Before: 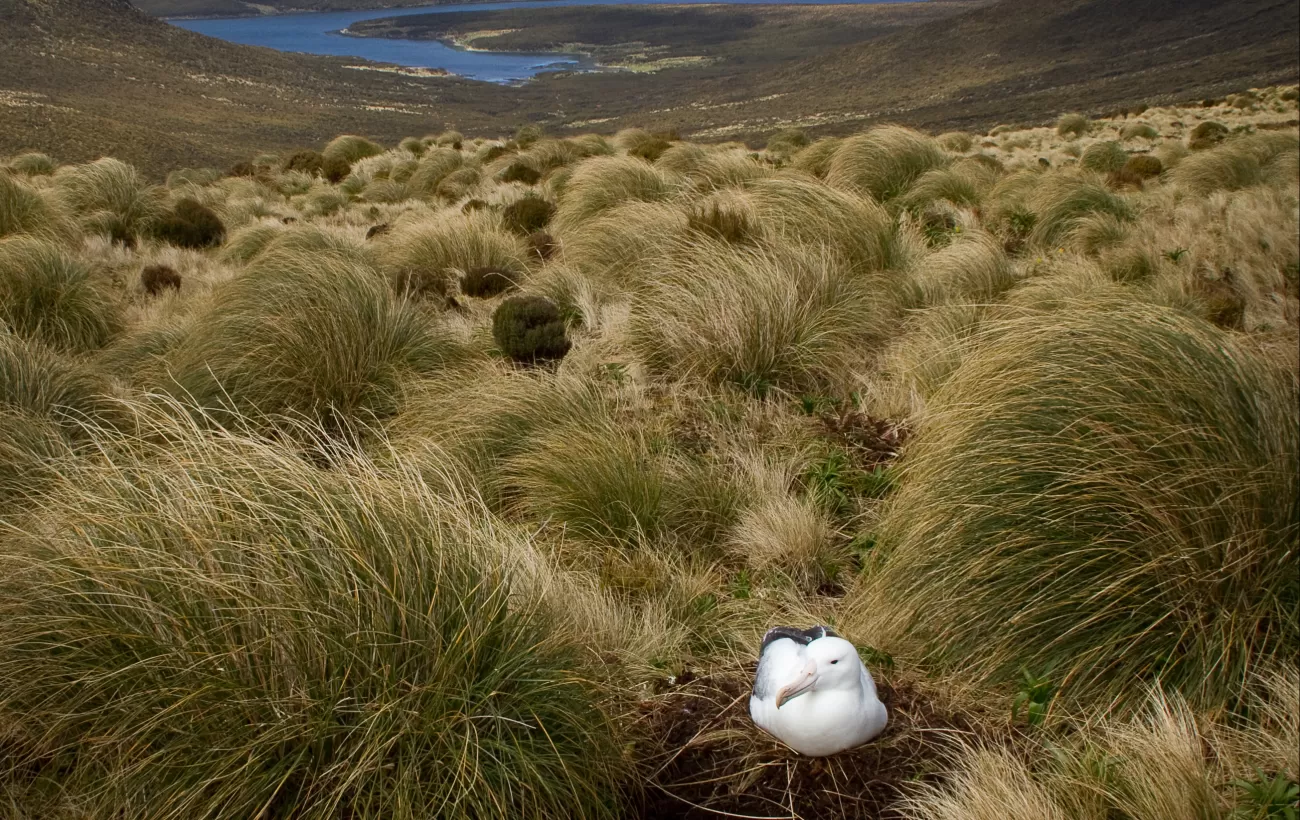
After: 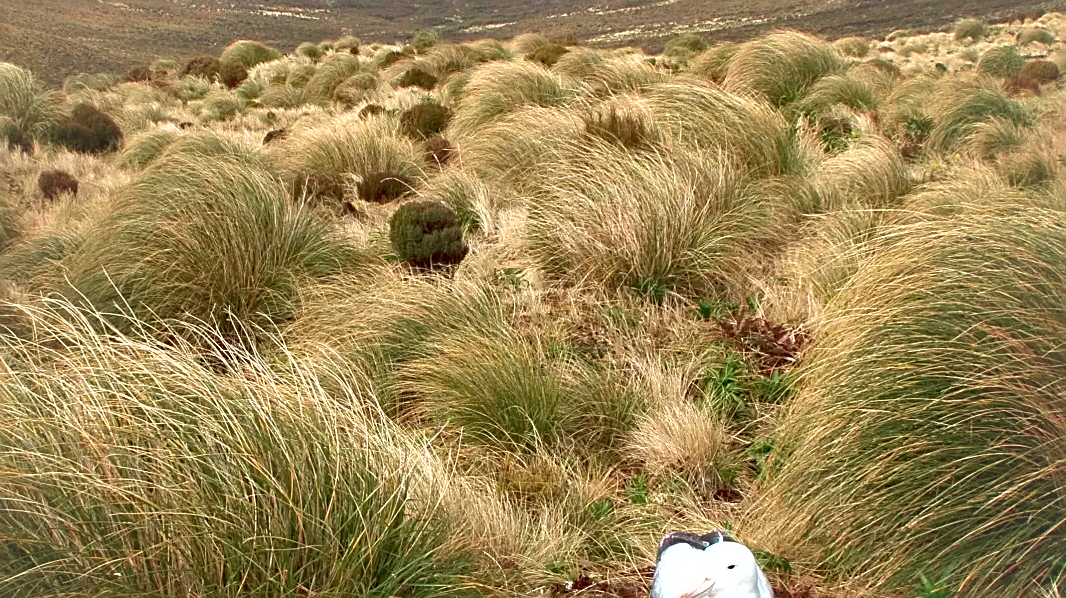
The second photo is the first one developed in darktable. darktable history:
exposure: black level correction 0, exposure 1.106 EV, compensate exposure bias true, compensate highlight preservation false
vignetting: fall-off start 71.66%, brightness 0.035, saturation -0.001, center (-0.029, 0.246)
sharpen: on, module defaults
crop: left 7.939%, top 11.636%, right 10.022%, bottom 15.418%
levels: mode automatic, levels [0, 0.43, 0.984]
tone curve: curves: ch0 [(0, 0) (0.059, 0.027) (0.162, 0.125) (0.304, 0.279) (0.547, 0.532) (0.828, 0.815) (1, 0.983)]; ch1 [(0, 0) (0.23, 0.166) (0.34, 0.298) (0.371, 0.334) (0.435, 0.413) (0.477, 0.469) (0.499, 0.498) (0.529, 0.544) (0.559, 0.587) (0.743, 0.798) (1, 1)]; ch2 [(0, 0) (0.431, 0.414) (0.498, 0.503) (0.524, 0.531) (0.568, 0.567) (0.6, 0.597) (0.643, 0.631) (0.74, 0.721) (1, 1)], color space Lab, independent channels, preserve colors none
shadows and highlights: on, module defaults
